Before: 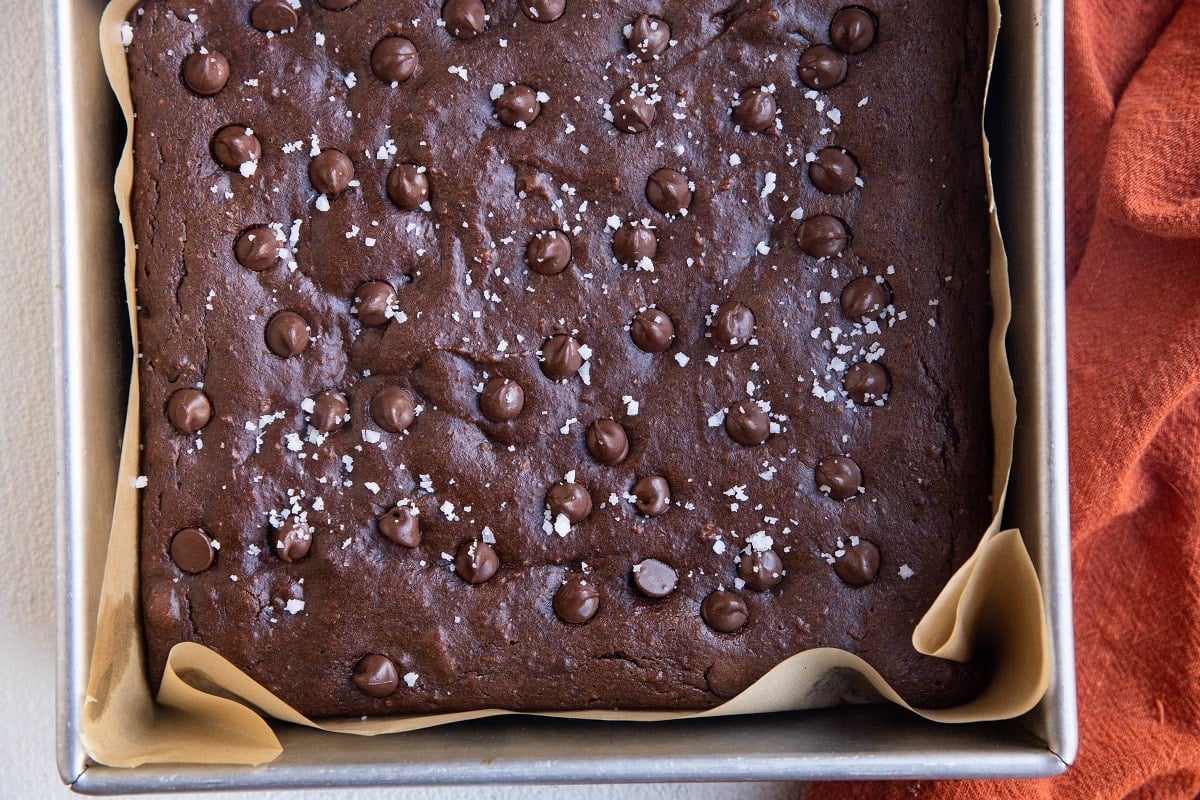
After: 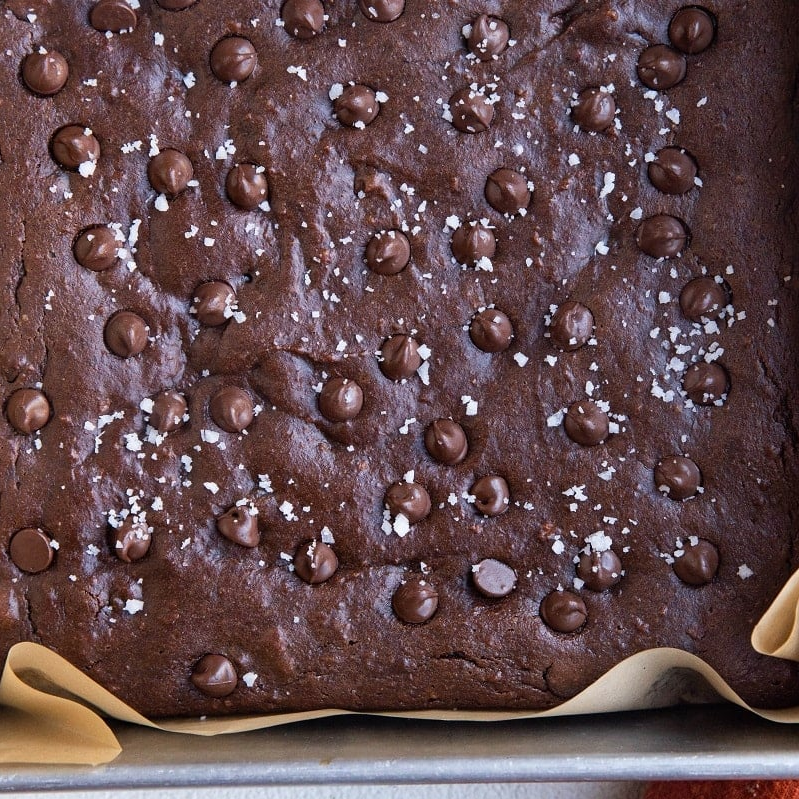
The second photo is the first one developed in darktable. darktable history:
crop and rotate: left 13.439%, right 19.947%
